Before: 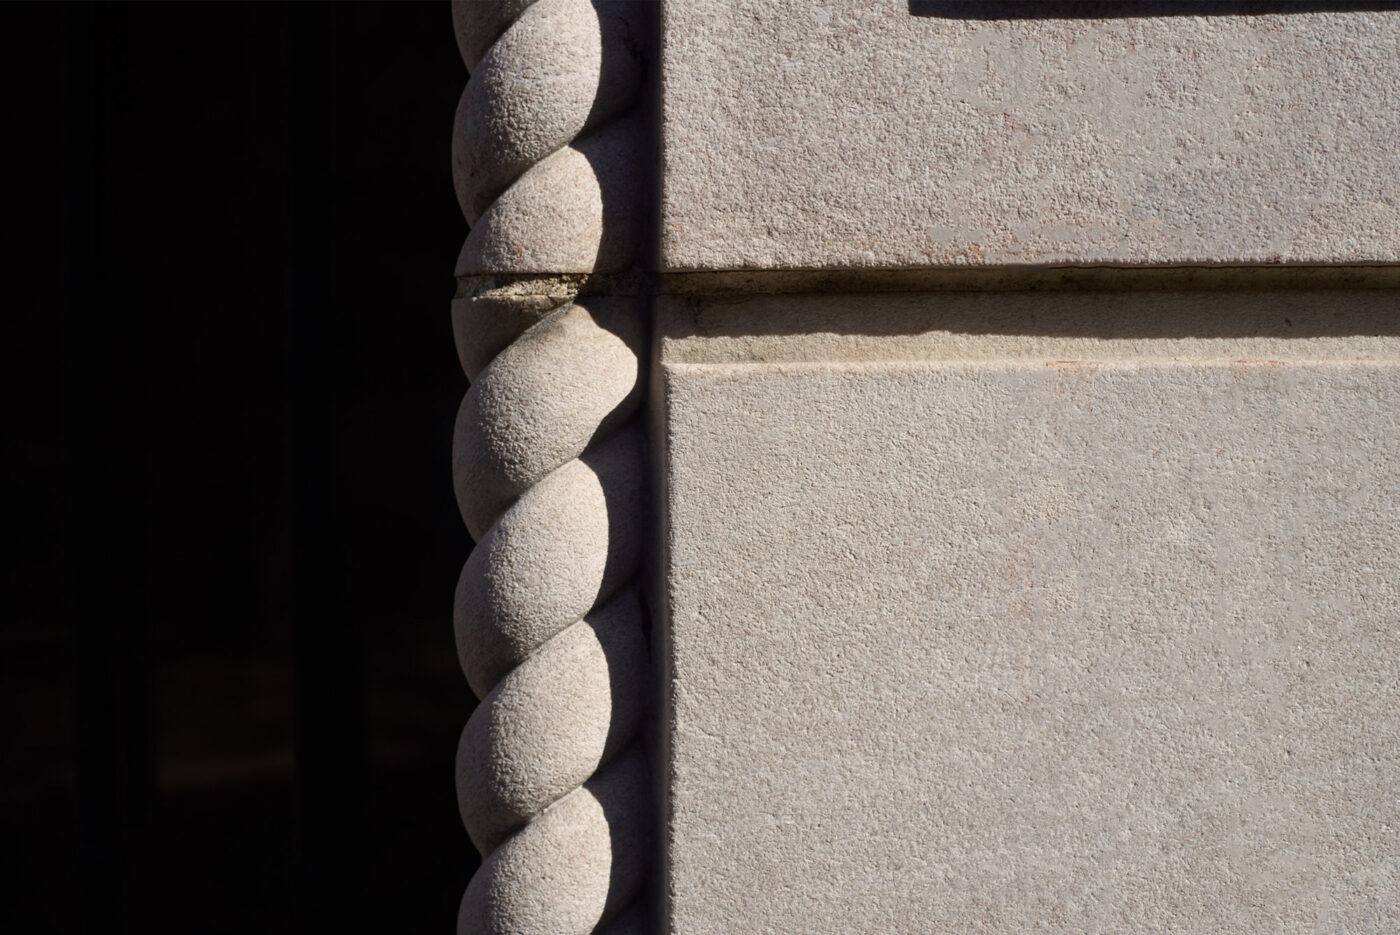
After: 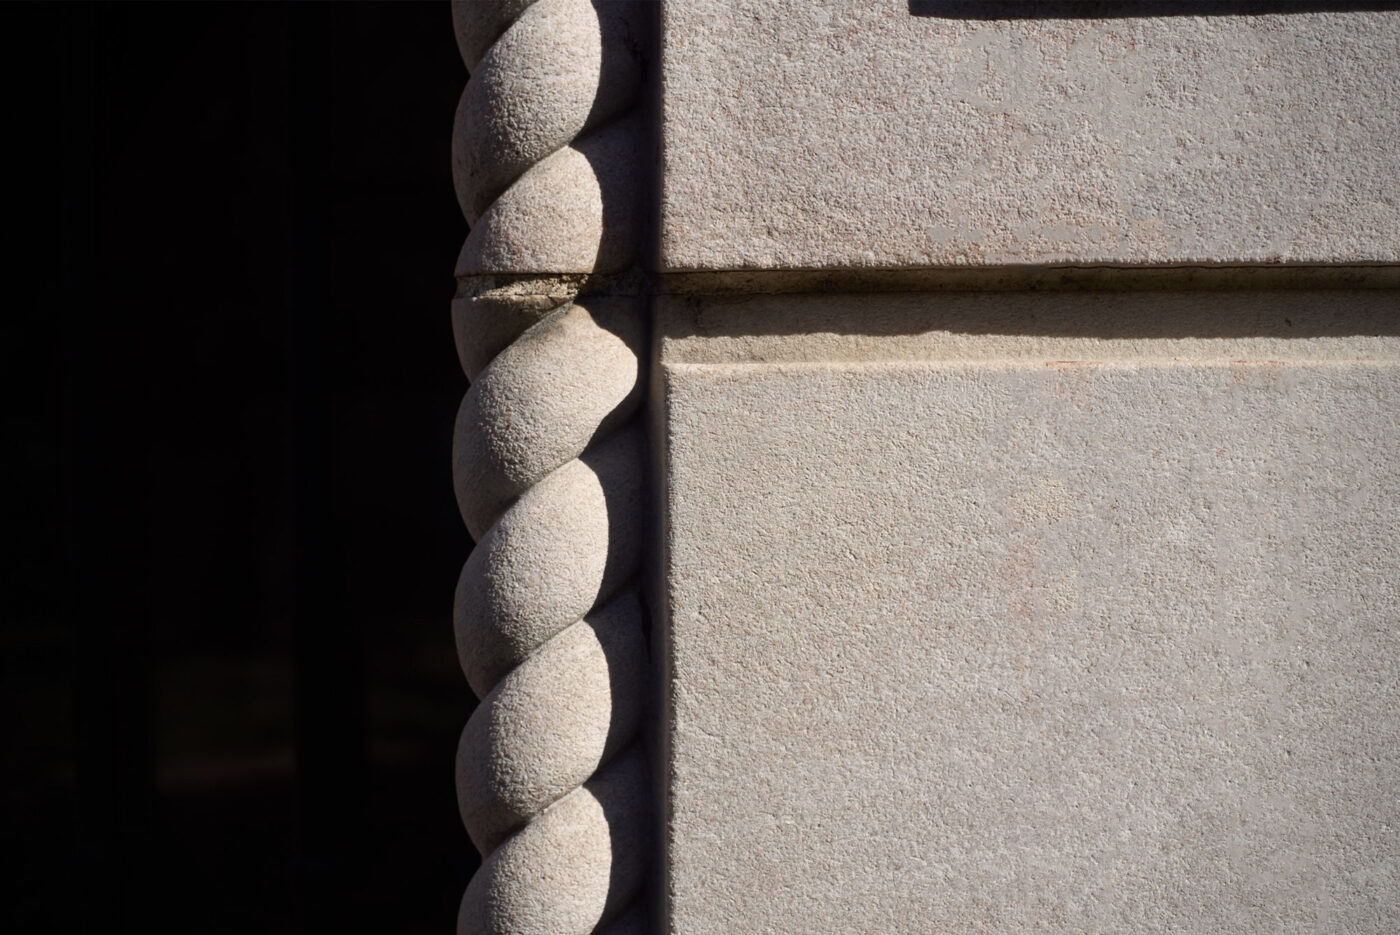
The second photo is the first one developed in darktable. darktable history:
tone equalizer: on, module defaults
vignetting: fall-off radius 60.91%
